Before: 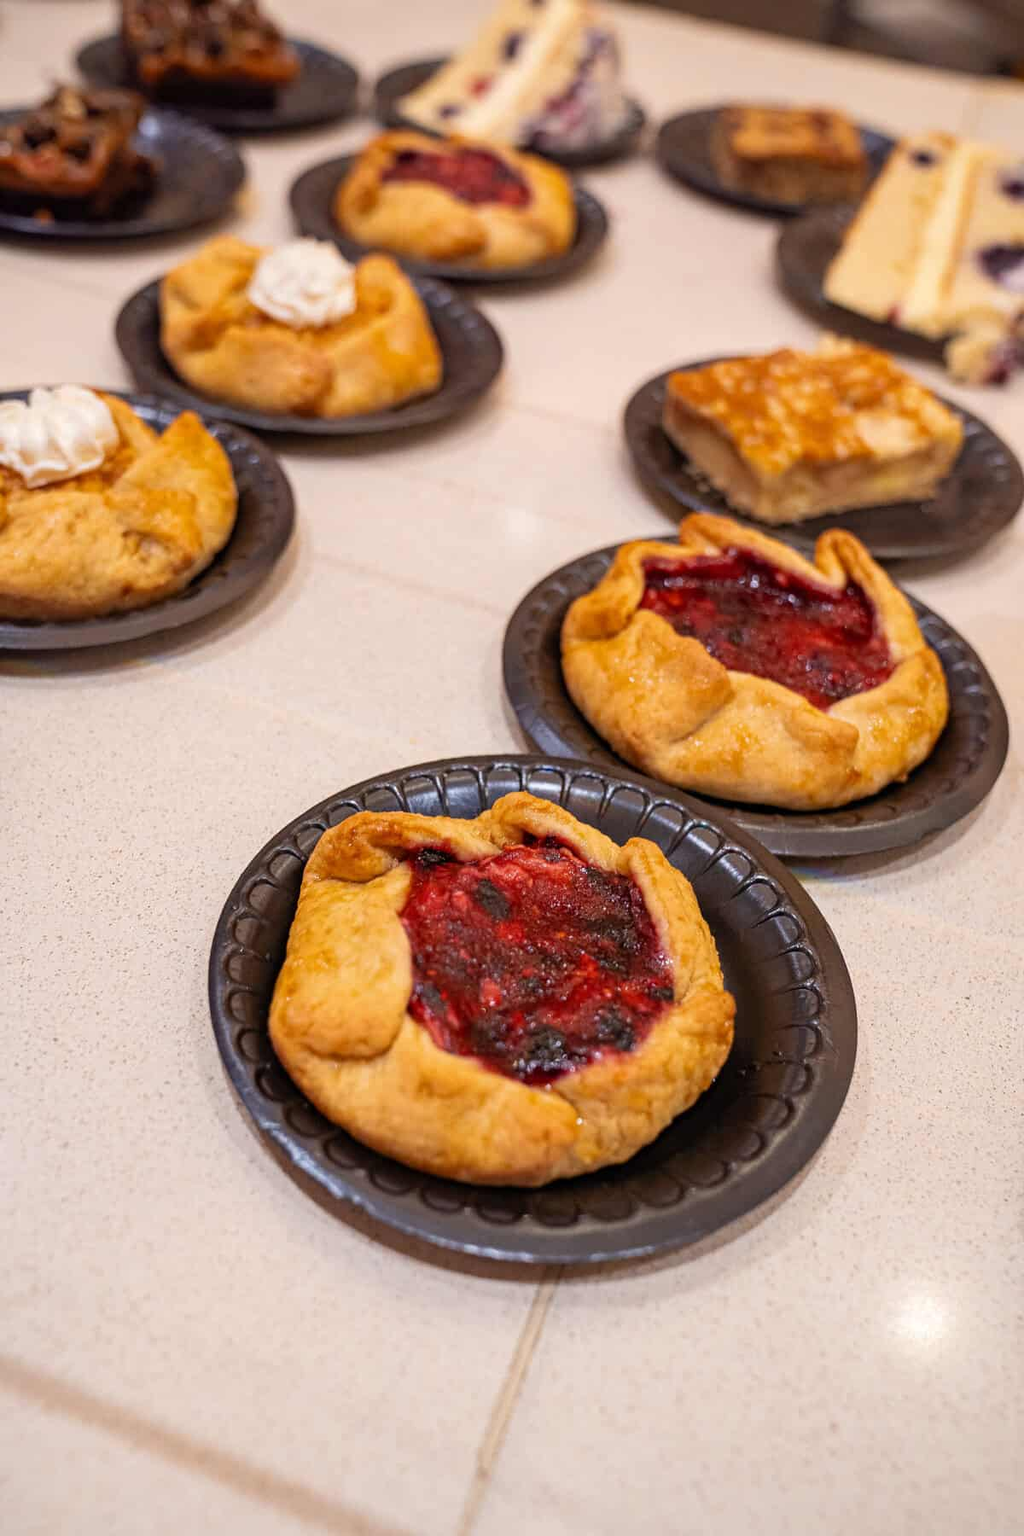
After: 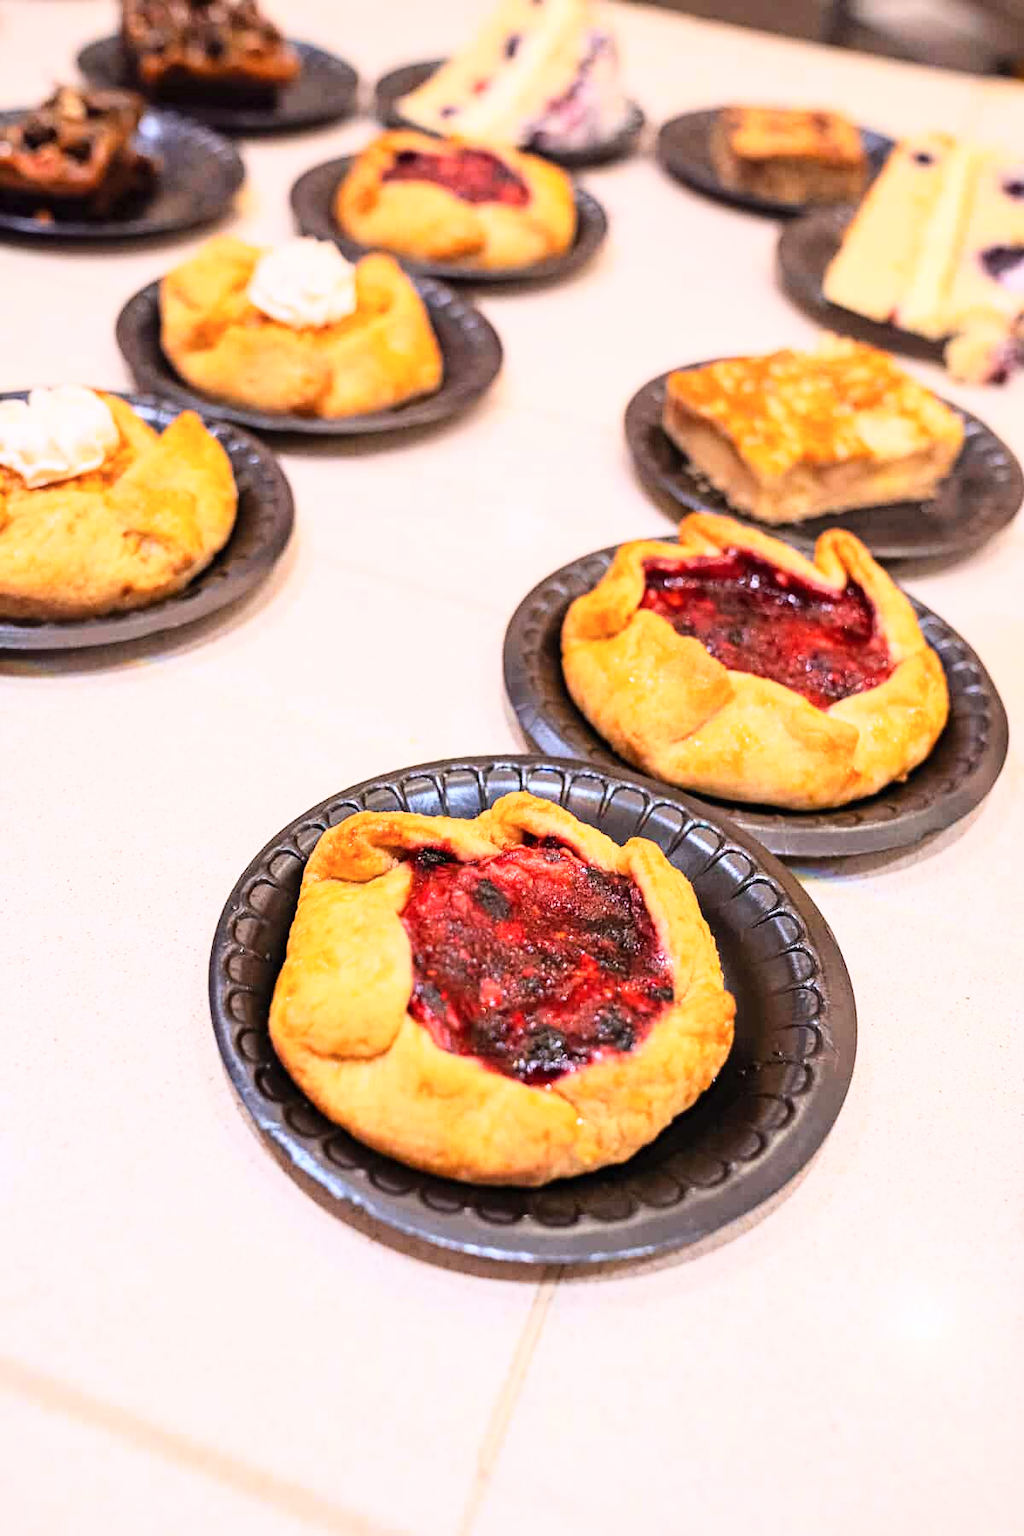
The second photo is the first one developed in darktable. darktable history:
color correction: highlights a* -0.142, highlights b* -5.74, shadows a* -0.121, shadows b* -0.121
base curve: curves: ch0 [(0, 0) (0.018, 0.026) (0.143, 0.37) (0.33, 0.731) (0.458, 0.853) (0.735, 0.965) (0.905, 0.986) (1, 1)]
